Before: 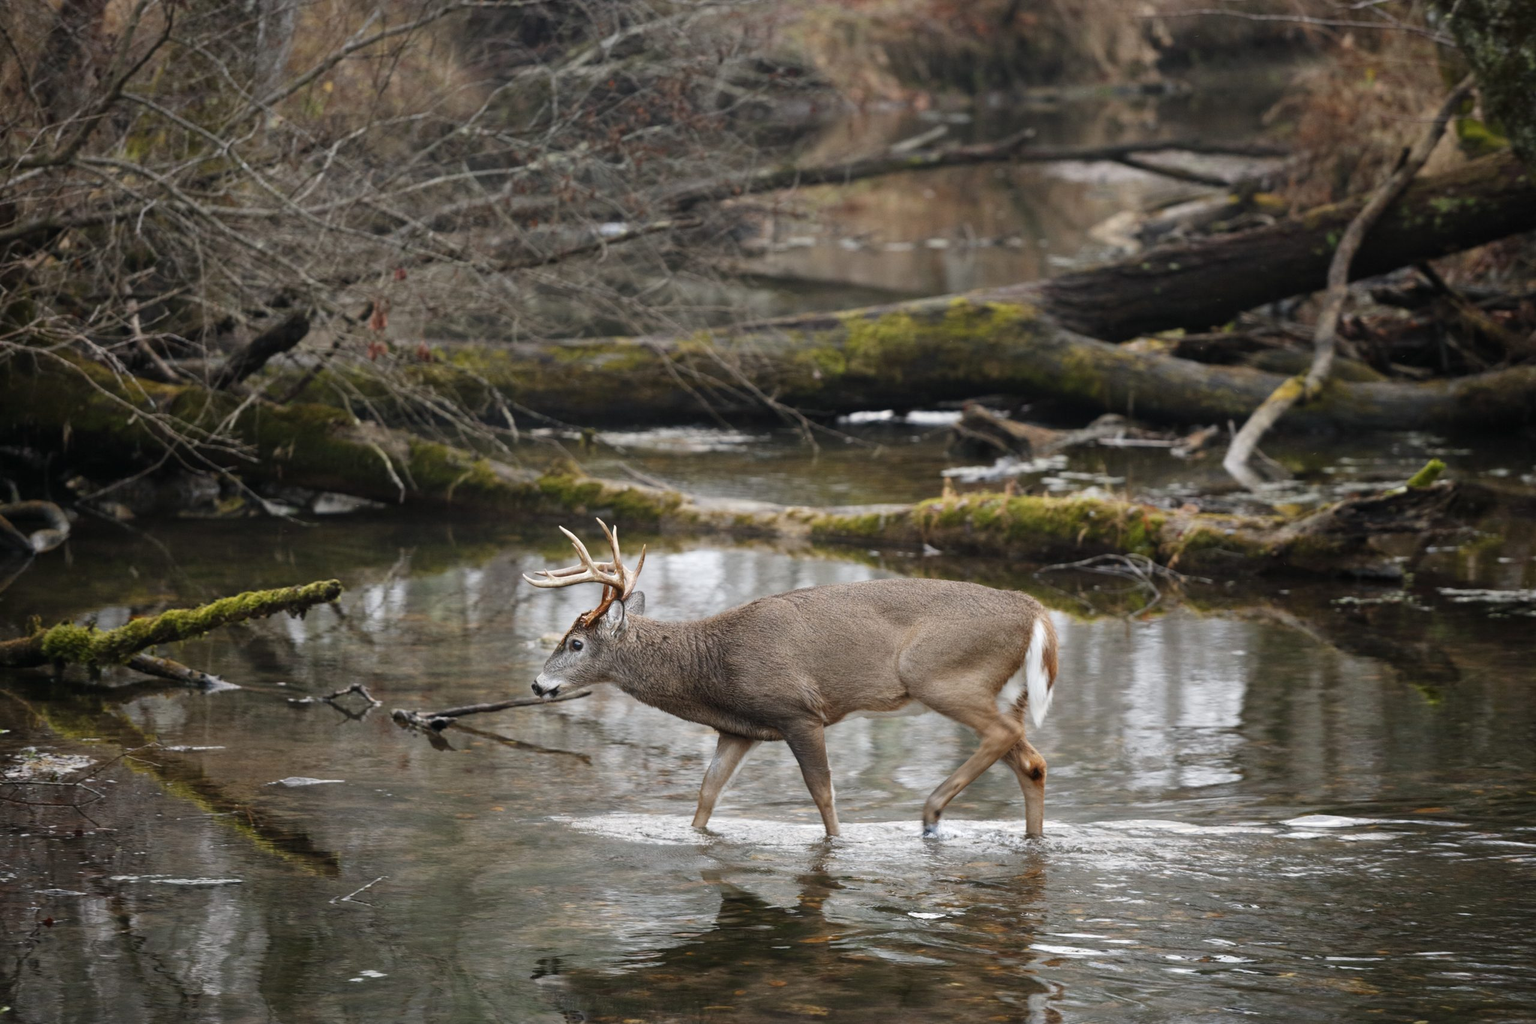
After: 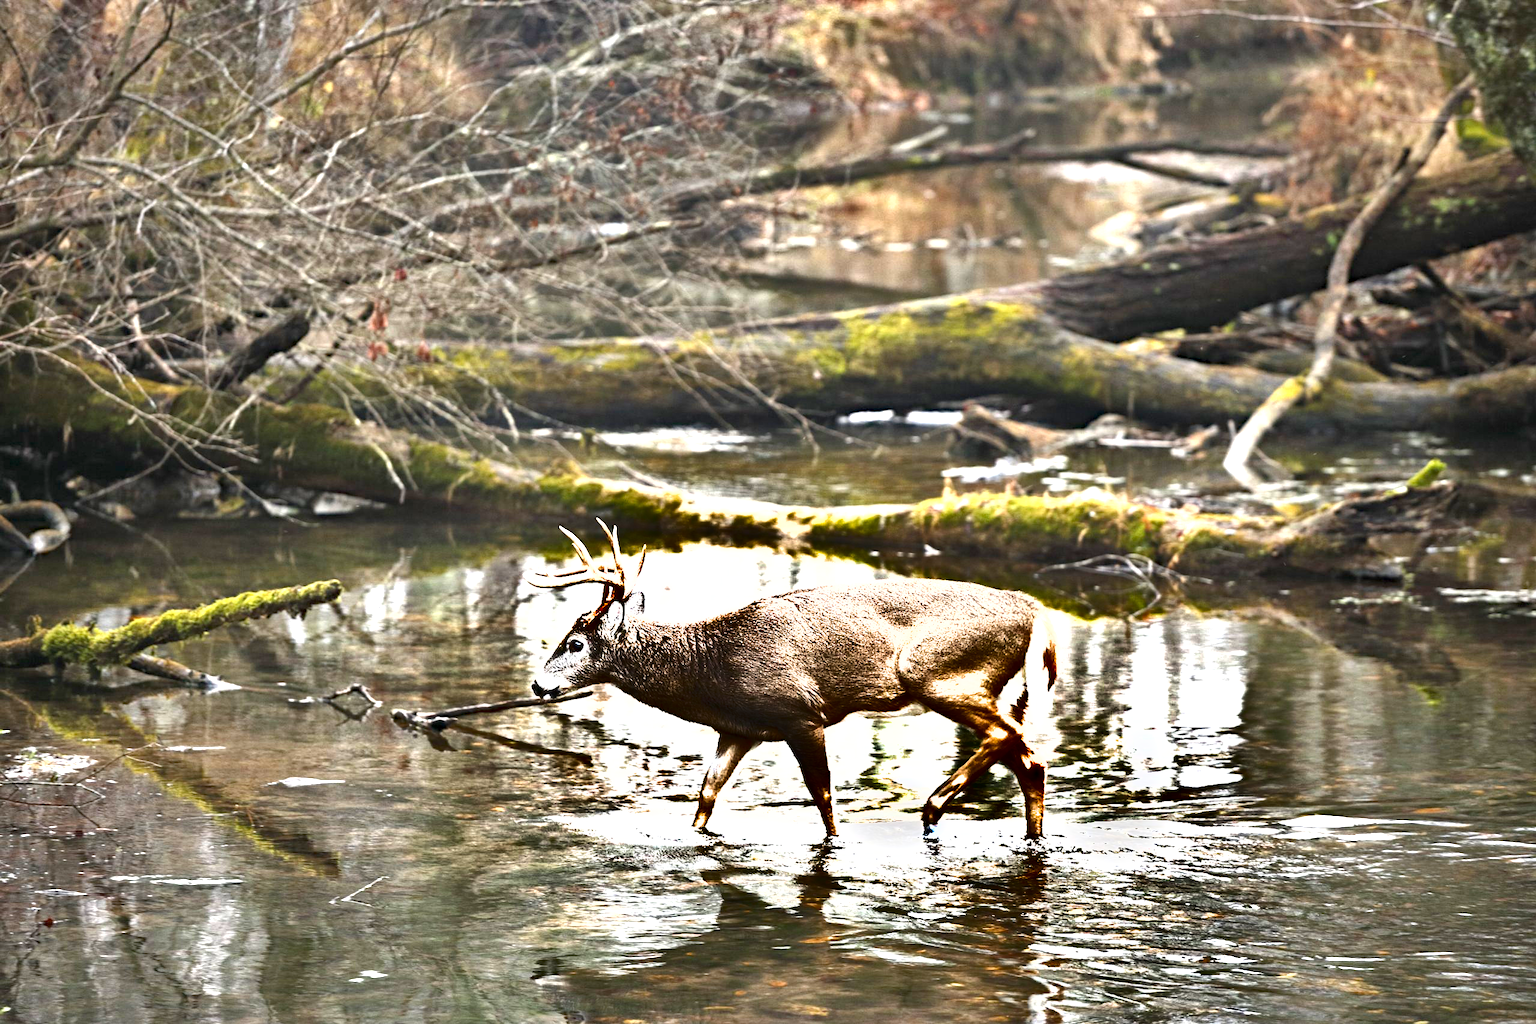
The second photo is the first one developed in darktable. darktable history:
exposure: exposure 2.003 EV, compensate highlight preservation false
shadows and highlights: shadows 20.91, highlights -82.73, soften with gaussian
haze removal: compatibility mode true, adaptive false
